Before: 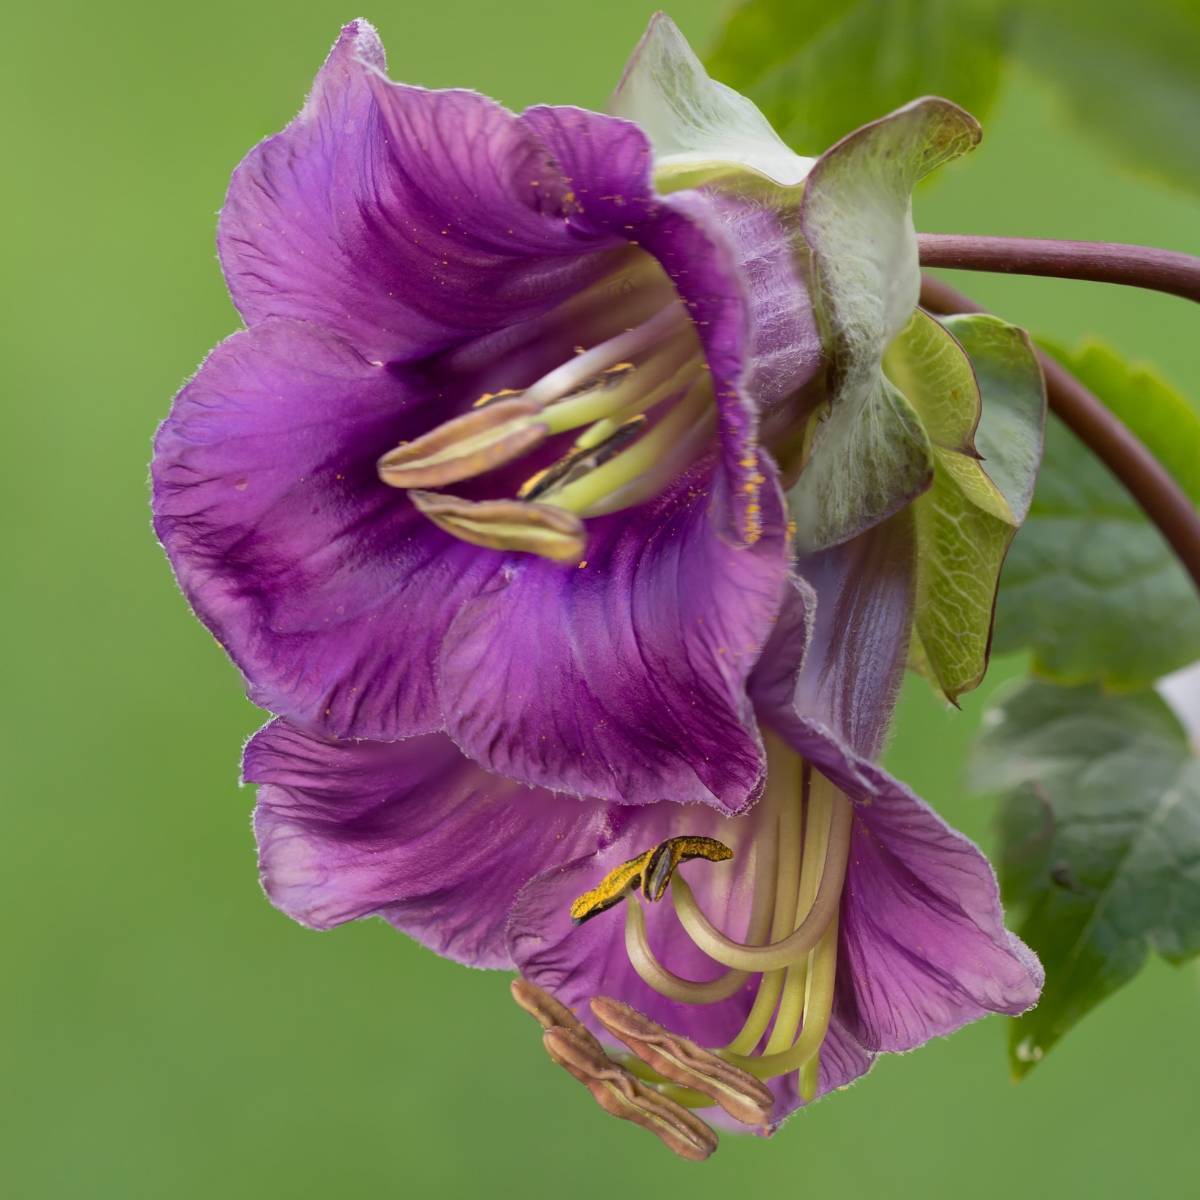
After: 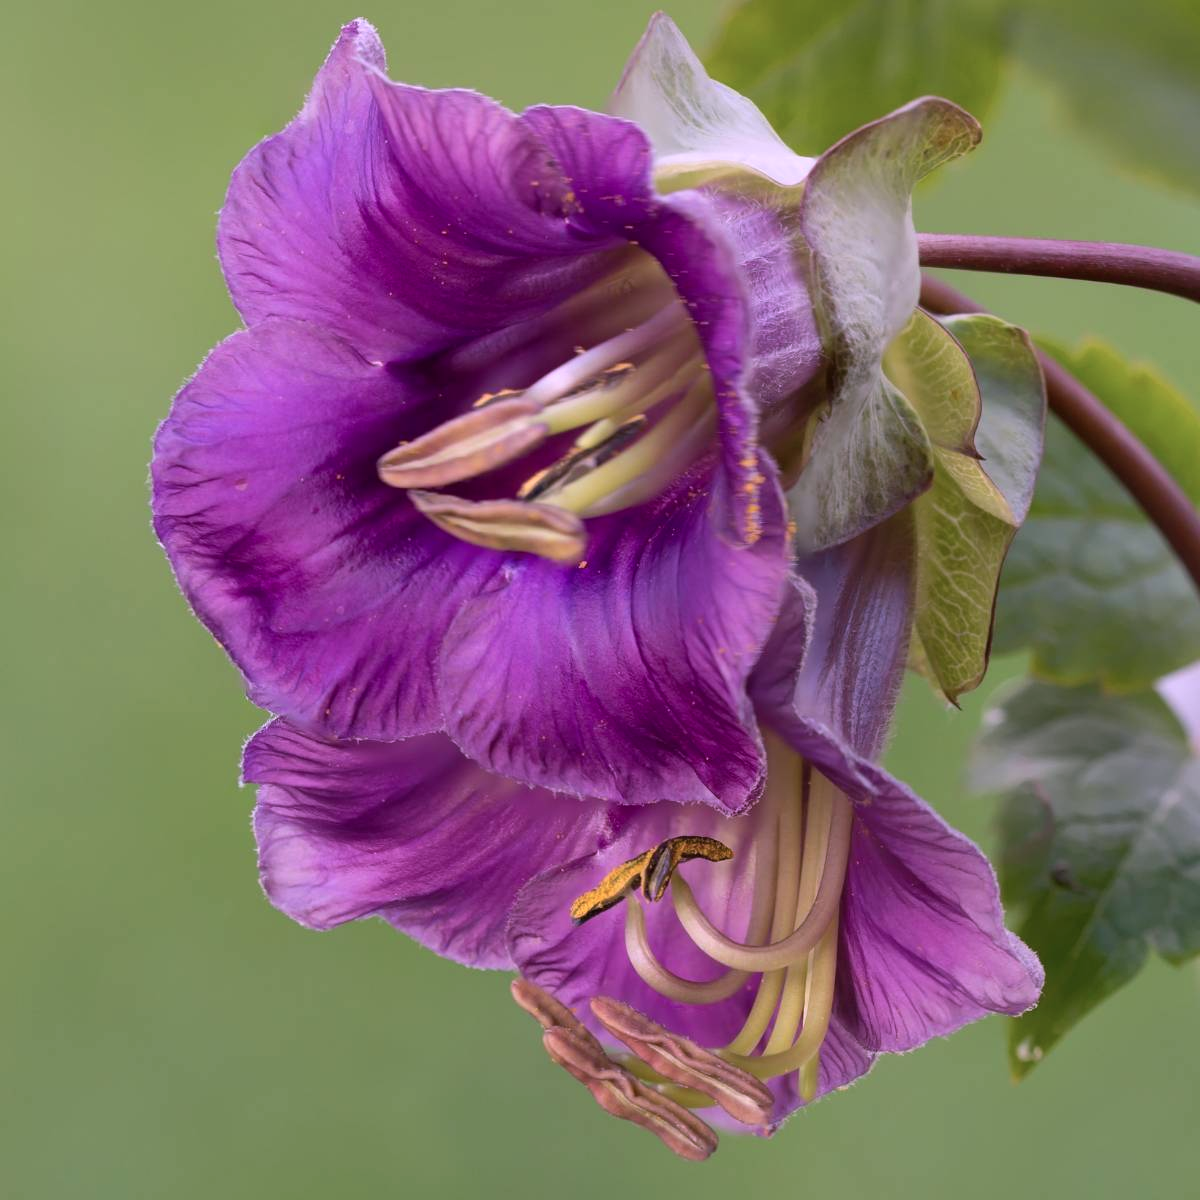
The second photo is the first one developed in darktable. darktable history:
color correction: highlights a* 15.39, highlights b* -20.21
